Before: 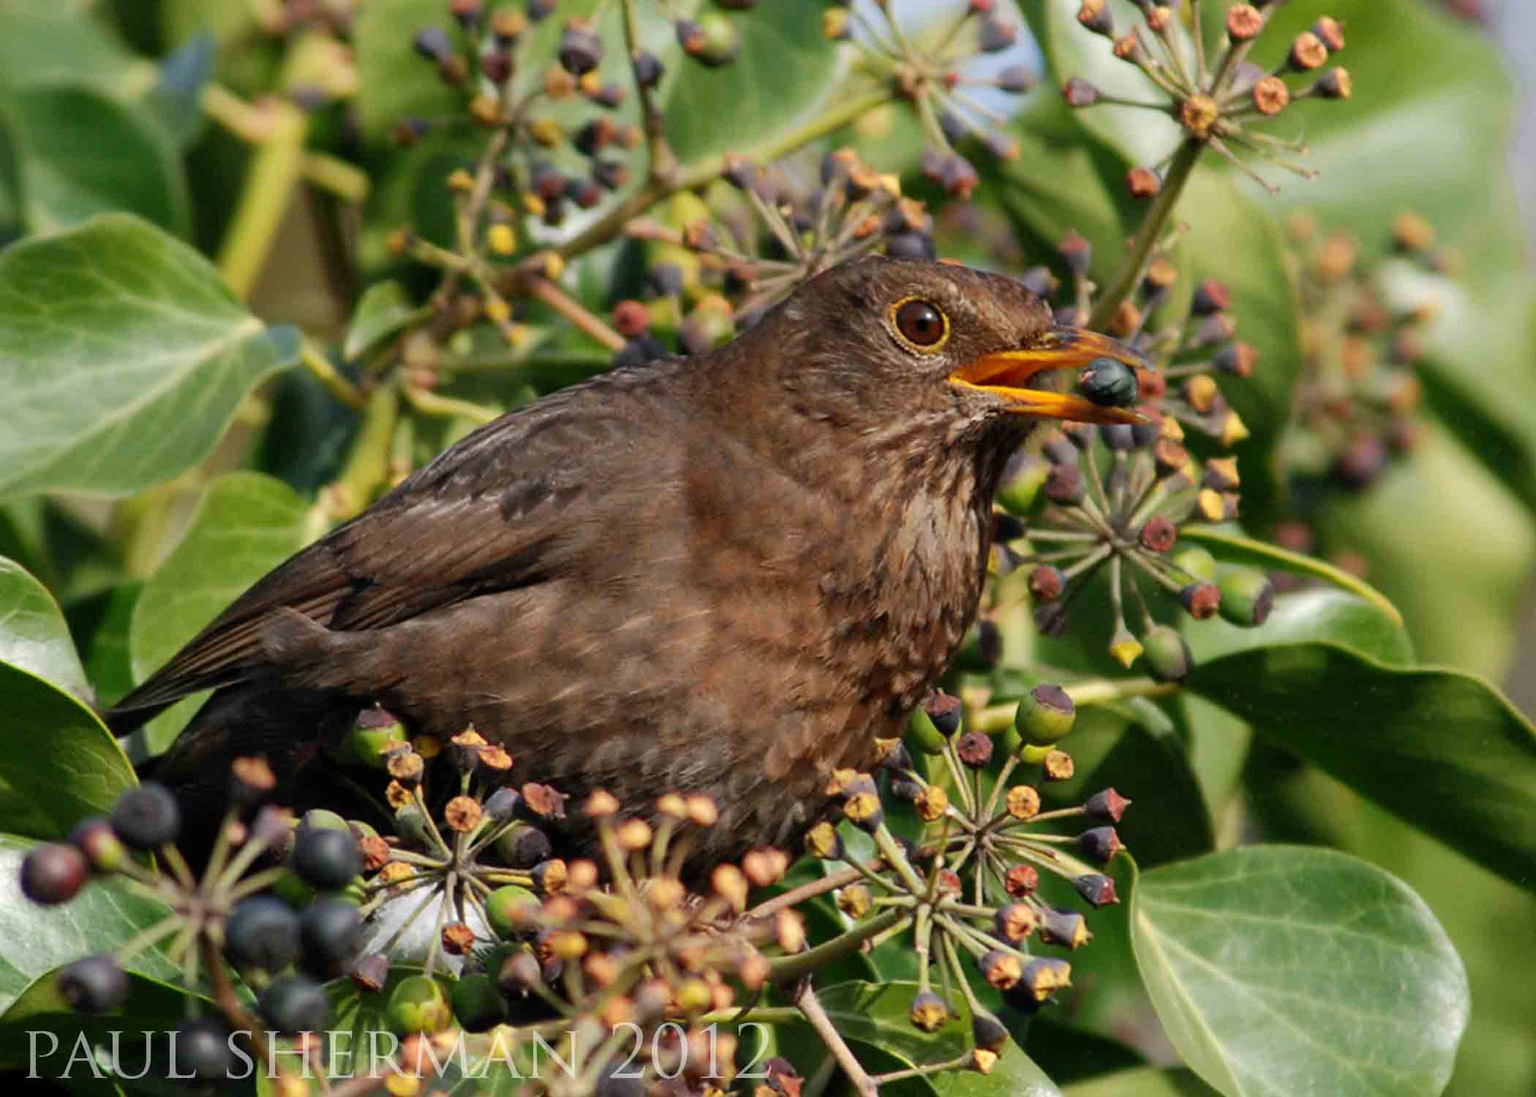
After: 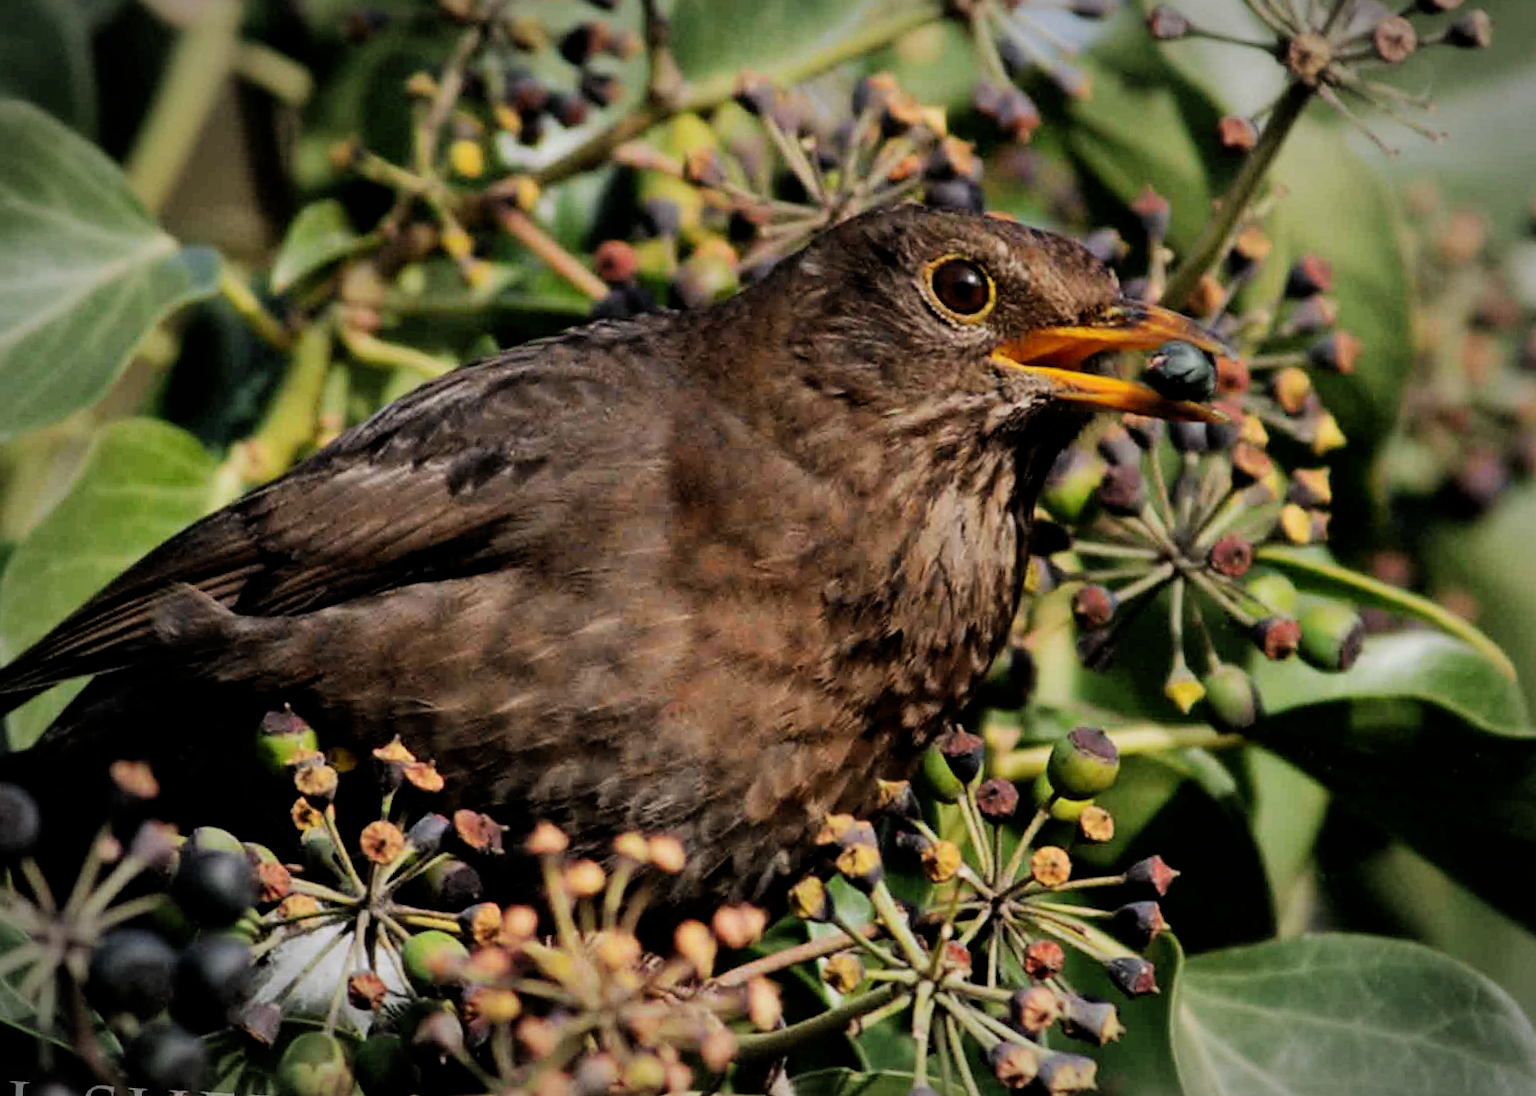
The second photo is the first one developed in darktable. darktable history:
crop and rotate: angle -3.27°, left 5.211%, top 5.211%, right 4.607%, bottom 4.607%
filmic rgb: black relative exposure -5 EV, hardness 2.88, contrast 1.3, highlights saturation mix -30%
vignetting: automatic ratio true
